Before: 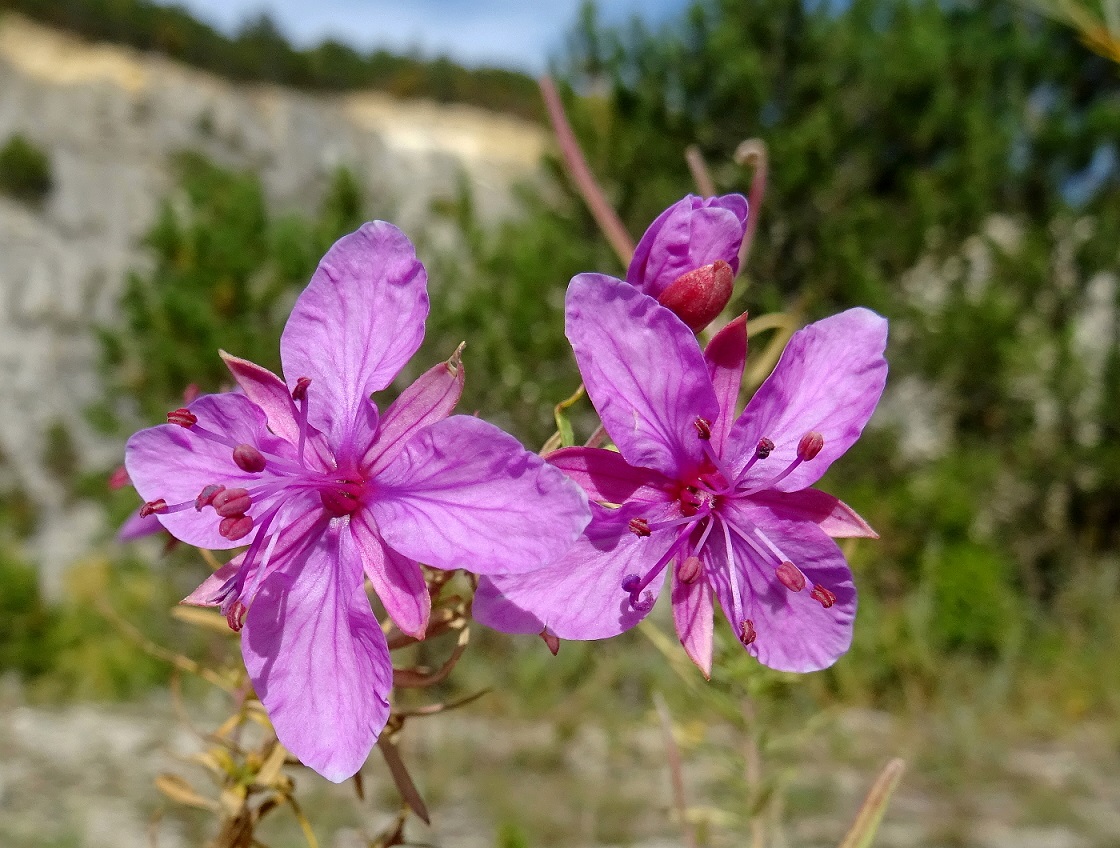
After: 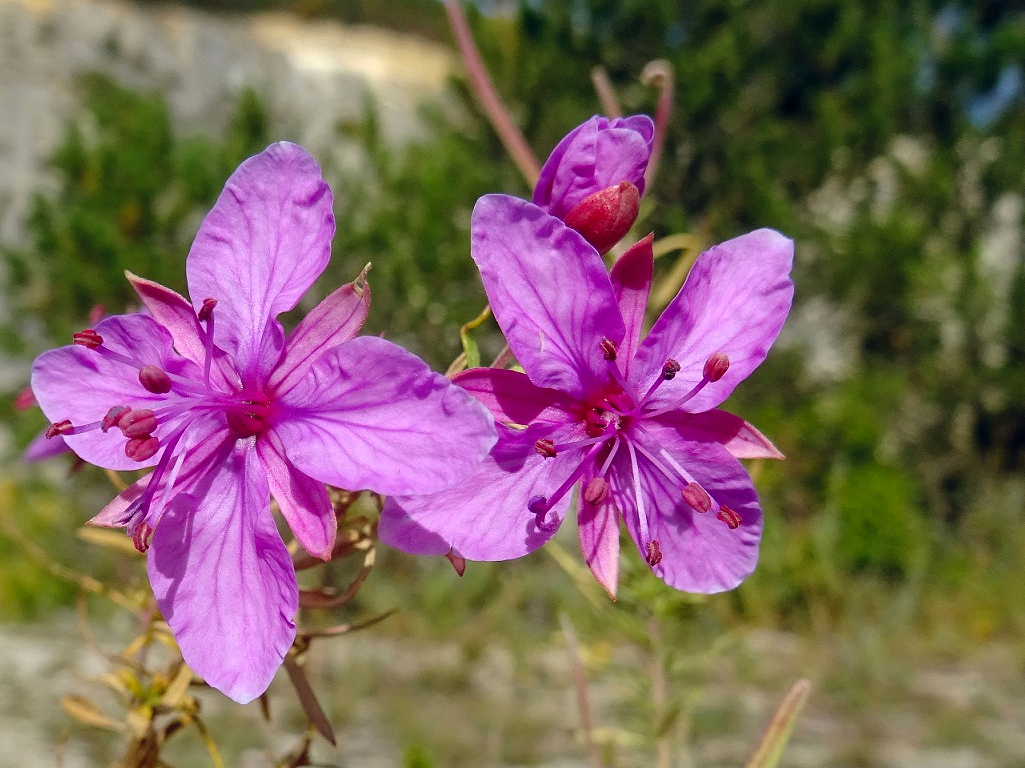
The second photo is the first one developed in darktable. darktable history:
crop and rotate: left 8.445%, top 9.34%
color balance rgb: global offset › chroma 0.065%, global offset › hue 254.16°, perceptual saturation grading › global saturation 9.874%, global vibrance 10.051%
